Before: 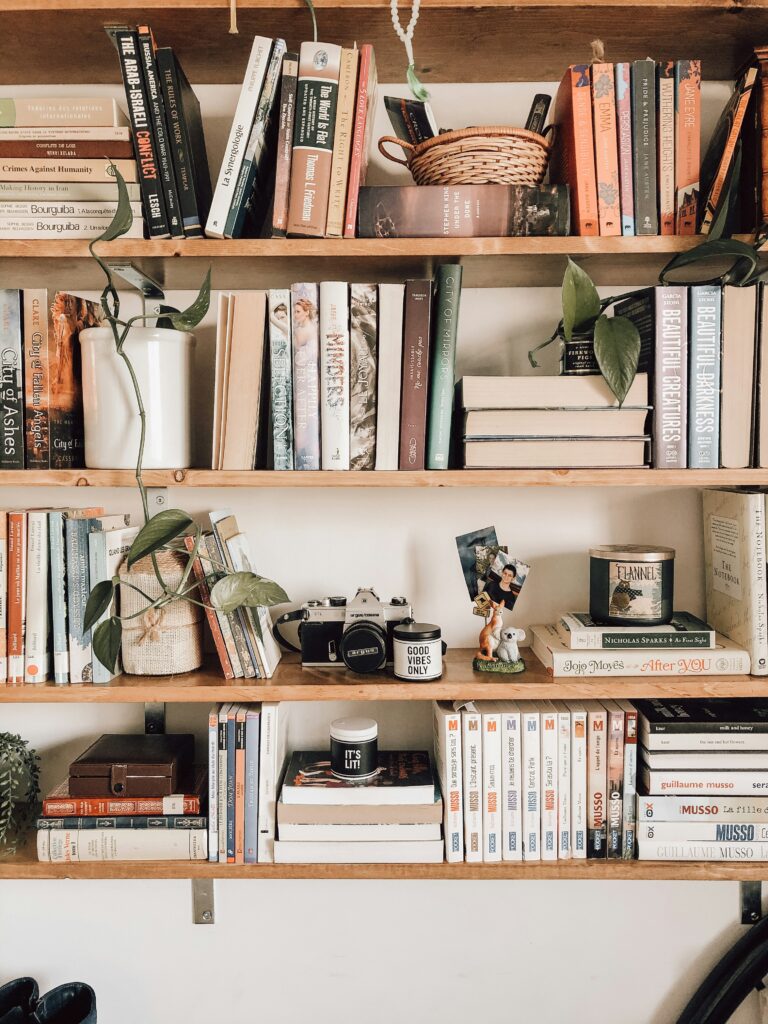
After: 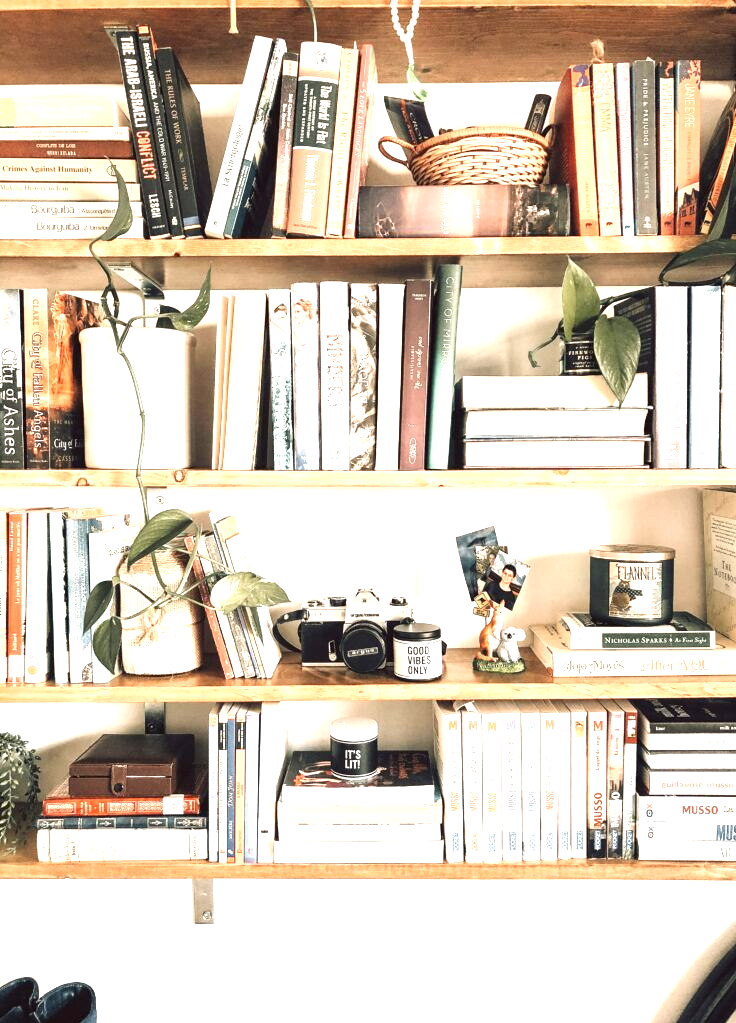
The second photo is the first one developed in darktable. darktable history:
crop: right 4.126%, bottom 0.031%
exposure: black level correction 0, exposure 1.379 EV, compensate exposure bias true, compensate highlight preservation false
